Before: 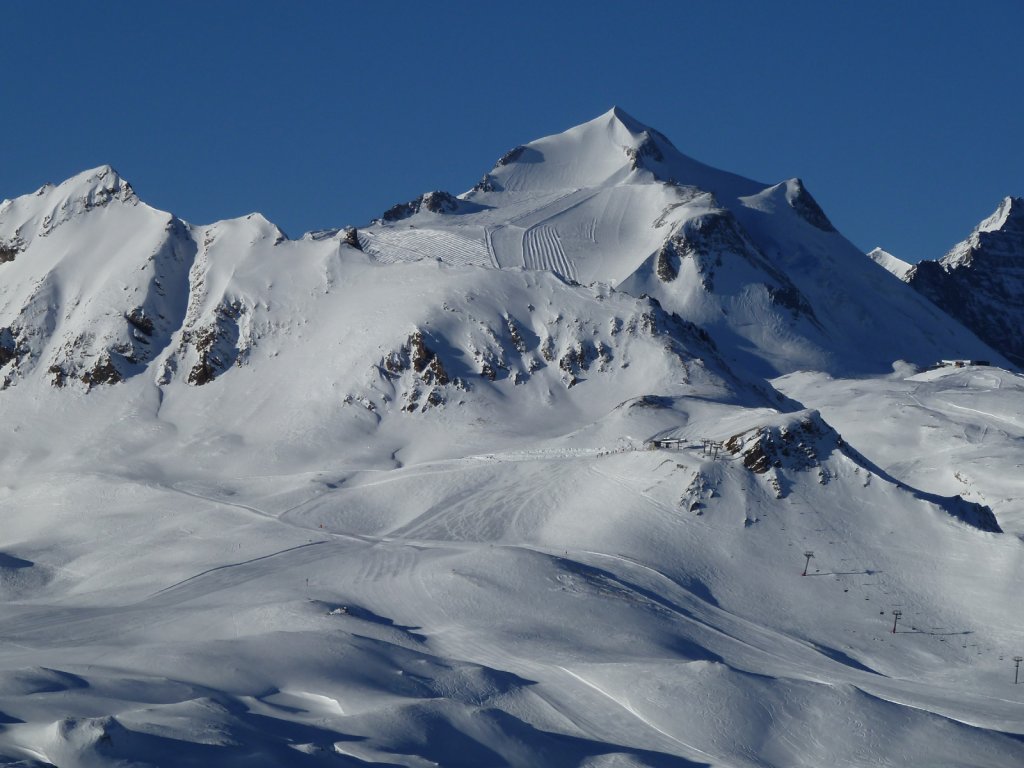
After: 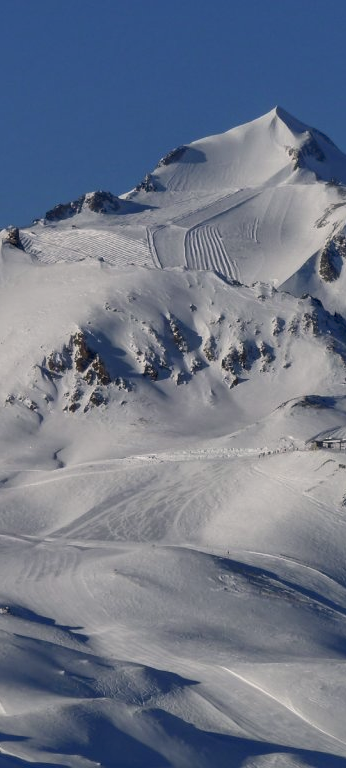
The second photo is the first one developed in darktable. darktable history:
crop: left 33.075%, right 33.121%
color correction: highlights a* 3.69, highlights b* 5.06
shadows and highlights: on, module defaults
local contrast: on, module defaults
